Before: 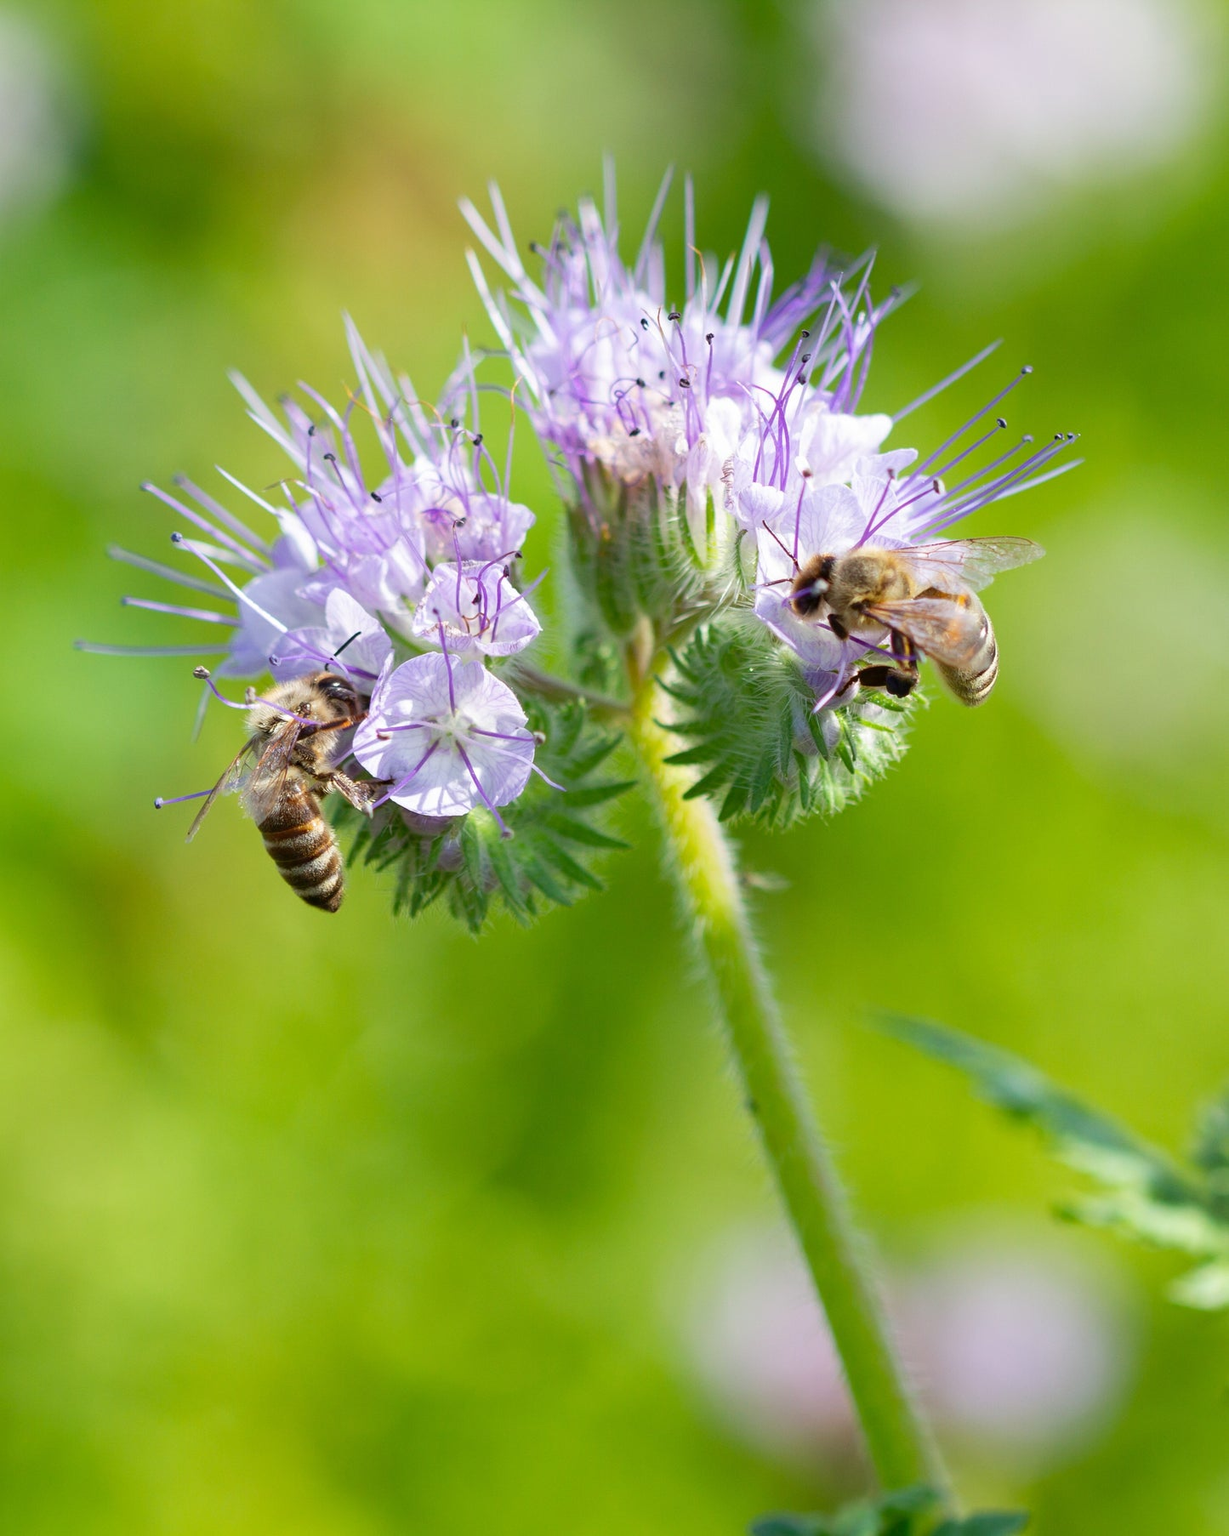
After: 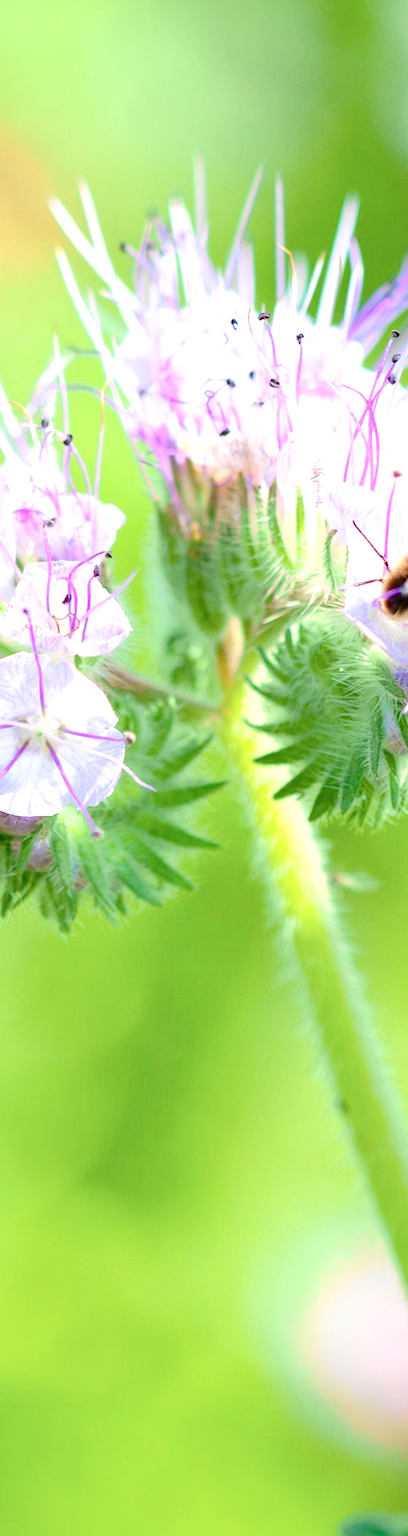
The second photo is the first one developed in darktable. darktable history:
exposure: exposure 1 EV, compensate highlight preservation false
tone equalizer: on, module defaults
crop: left 33.36%, right 33.36%
tone curve: curves: ch0 [(0.014, 0) (0.13, 0.09) (0.227, 0.211) (0.346, 0.388) (0.499, 0.598) (0.662, 0.76) (0.795, 0.846) (1, 0.969)]; ch1 [(0, 0) (0.366, 0.367) (0.447, 0.417) (0.473, 0.484) (0.504, 0.502) (0.525, 0.518) (0.564, 0.548) (0.639, 0.643) (1, 1)]; ch2 [(0, 0) (0.333, 0.346) (0.375, 0.375) (0.424, 0.43) (0.476, 0.498) (0.496, 0.505) (0.517, 0.515) (0.542, 0.564) (0.583, 0.6) (0.64, 0.622) (0.723, 0.676) (1, 1)], color space Lab, independent channels, preserve colors none
shadows and highlights: shadows 25, highlights -25
color balance rgb: perceptual saturation grading › global saturation 20%, perceptual saturation grading › highlights -25%, perceptual saturation grading › shadows 50%
